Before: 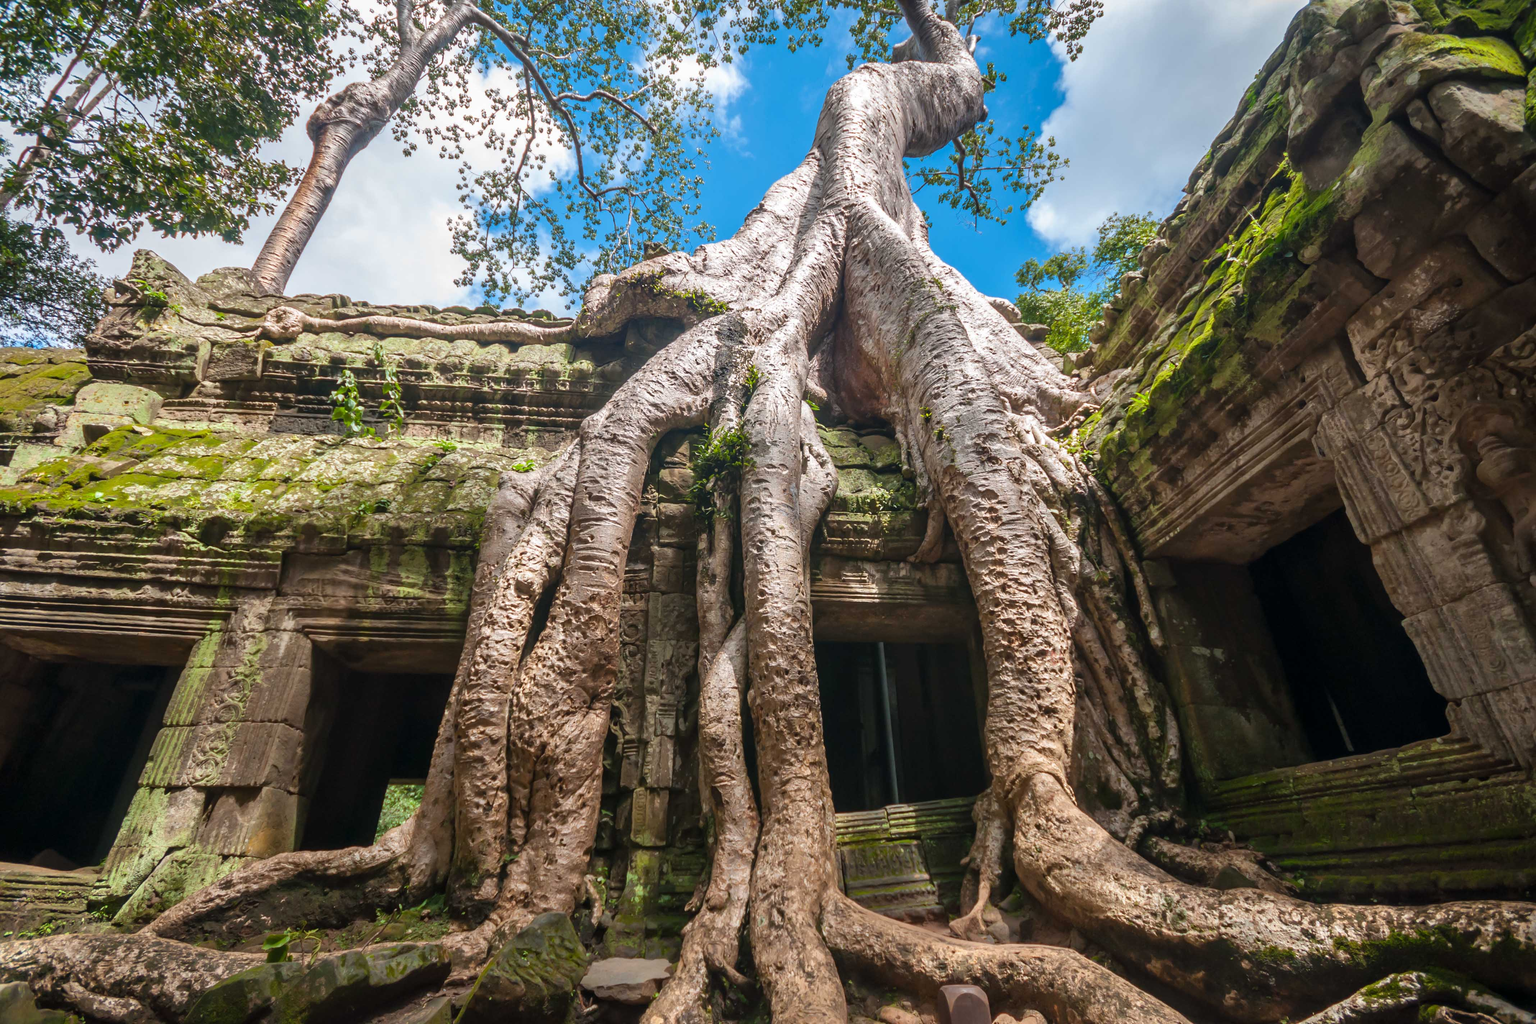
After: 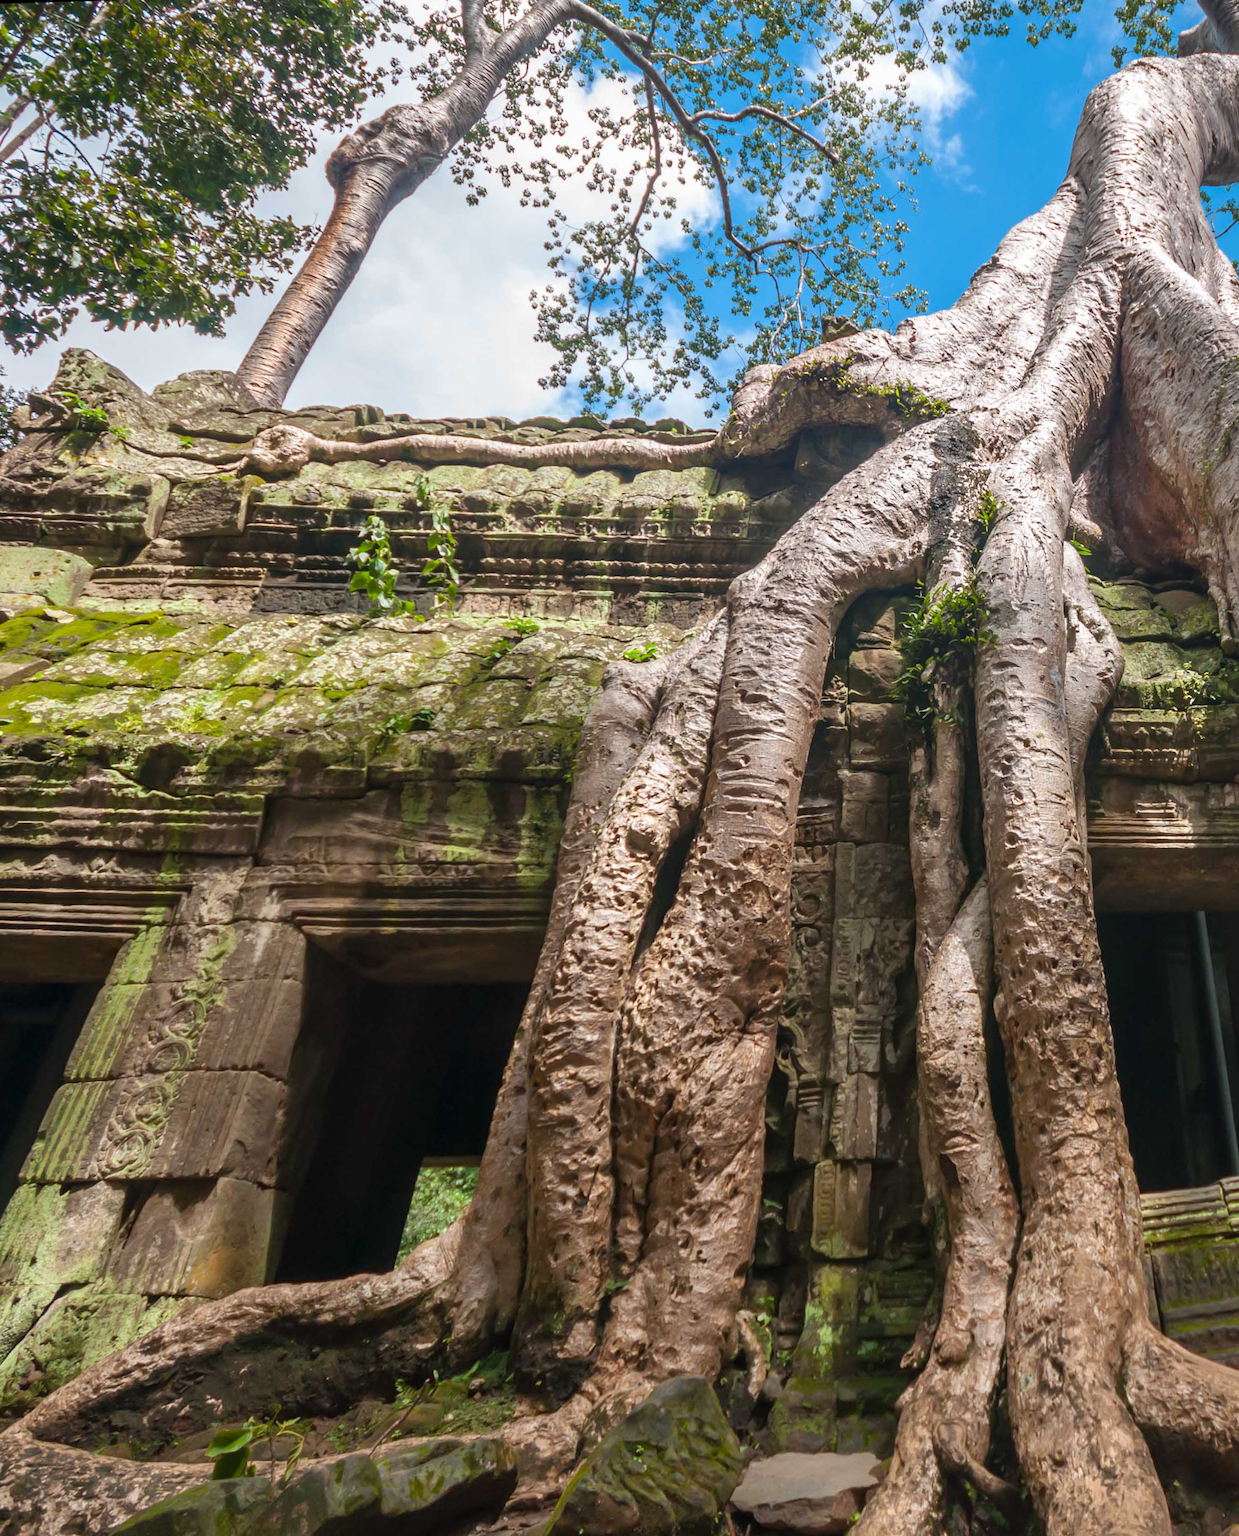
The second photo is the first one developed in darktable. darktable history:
crop: left 5.114%, right 38.589%
rotate and perspective: rotation -1.68°, lens shift (vertical) -0.146, crop left 0.049, crop right 0.912, crop top 0.032, crop bottom 0.96
